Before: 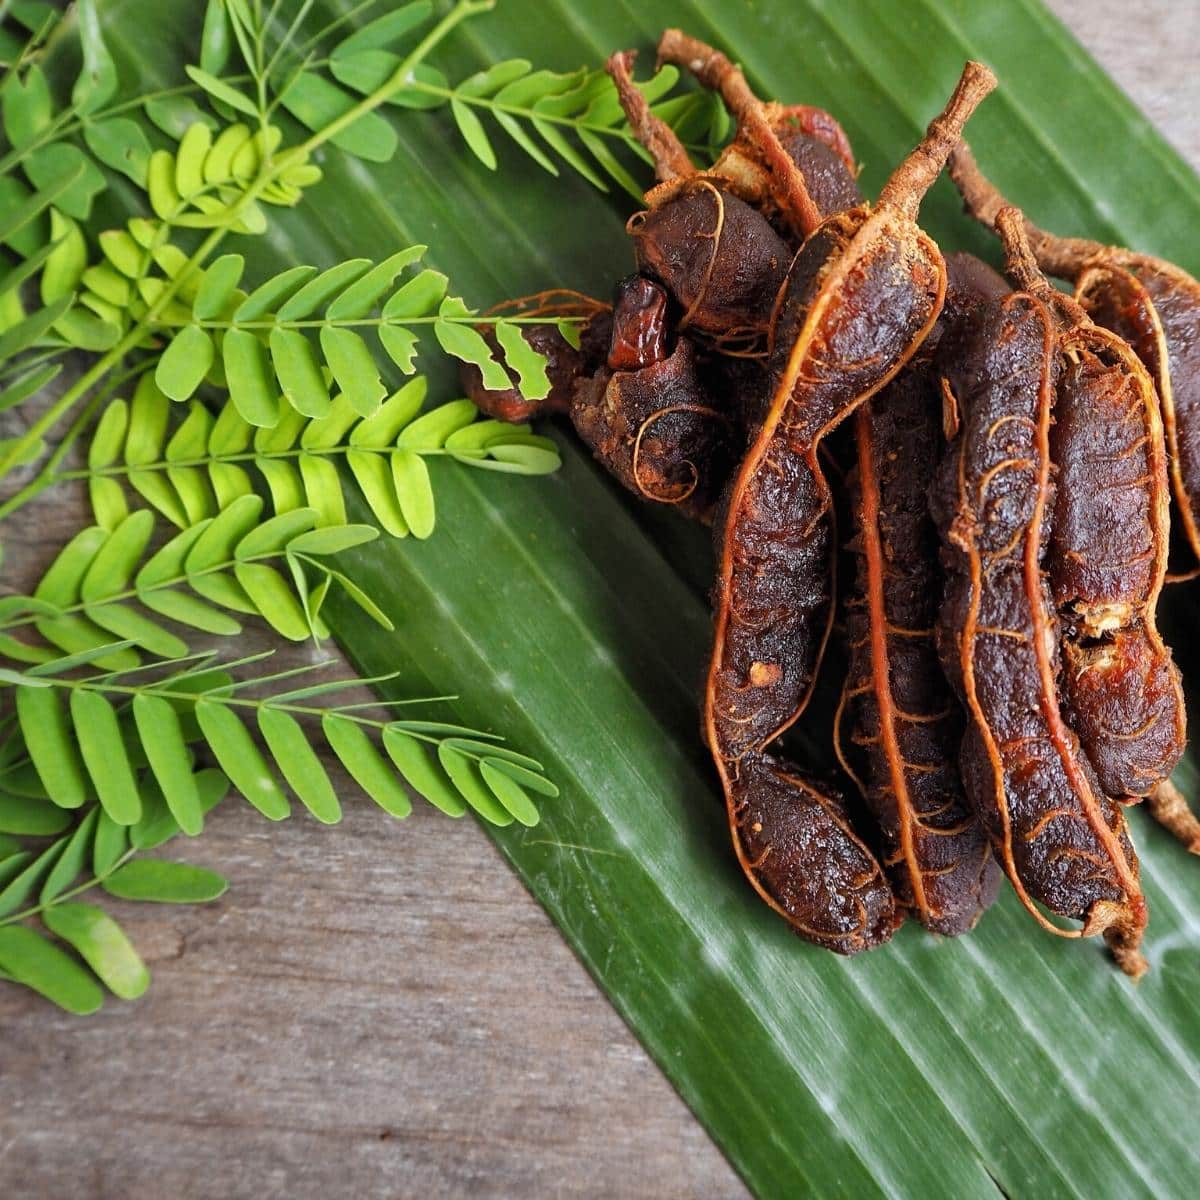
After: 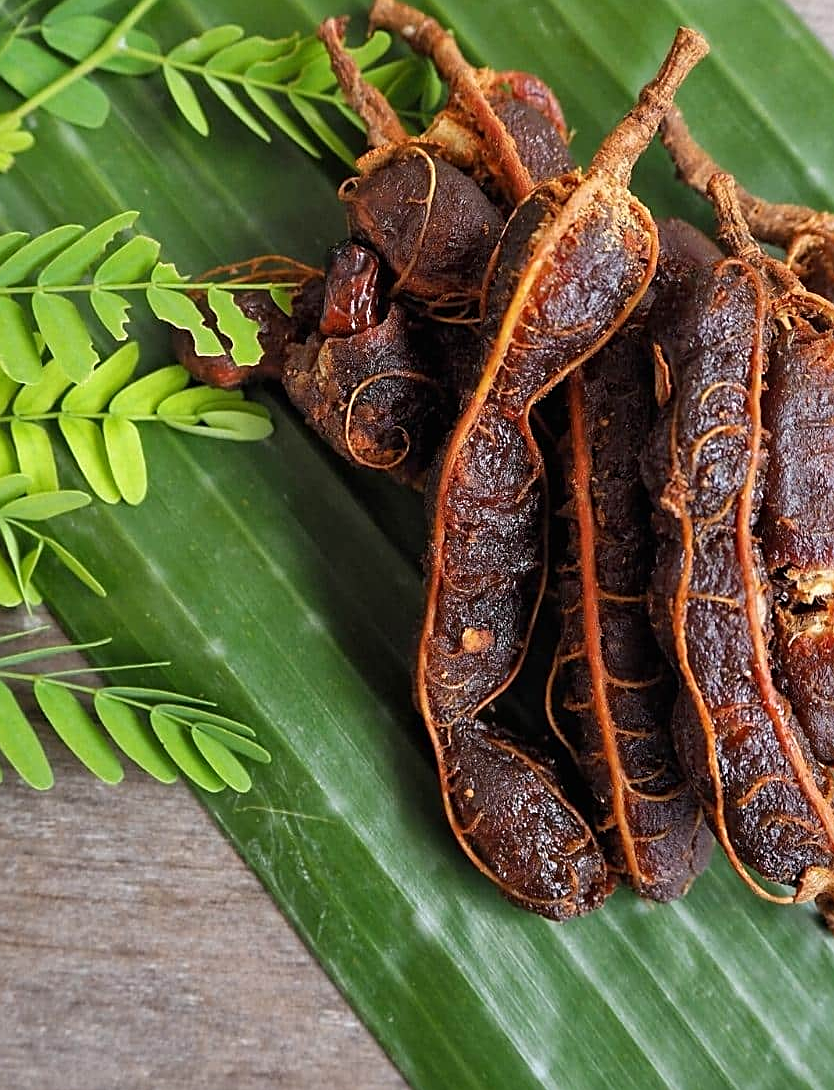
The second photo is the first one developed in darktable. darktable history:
crop and rotate: left 24.034%, top 2.838%, right 6.406%, bottom 6.299%
sharpen: on, module defaults
